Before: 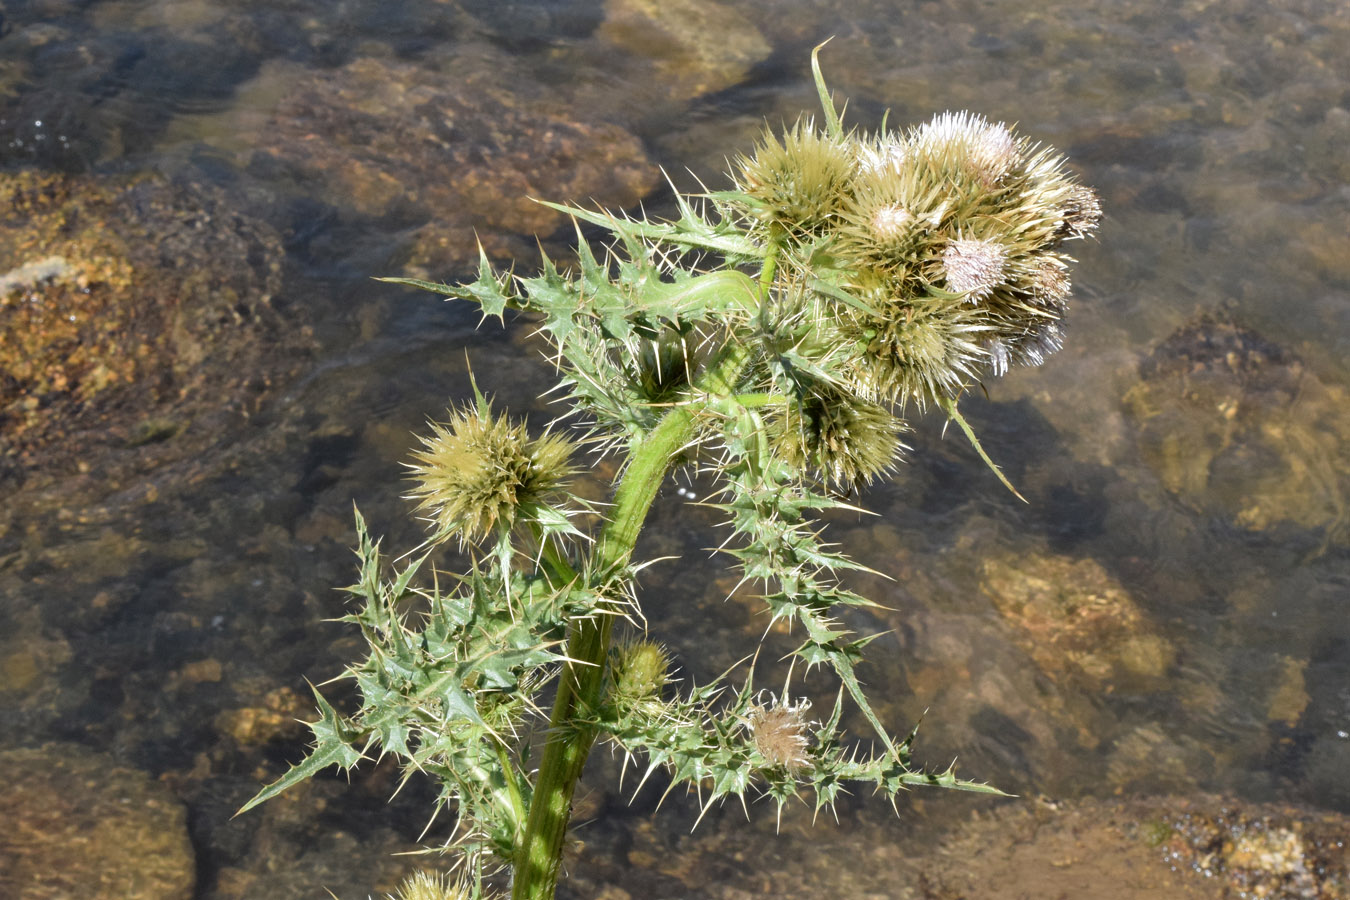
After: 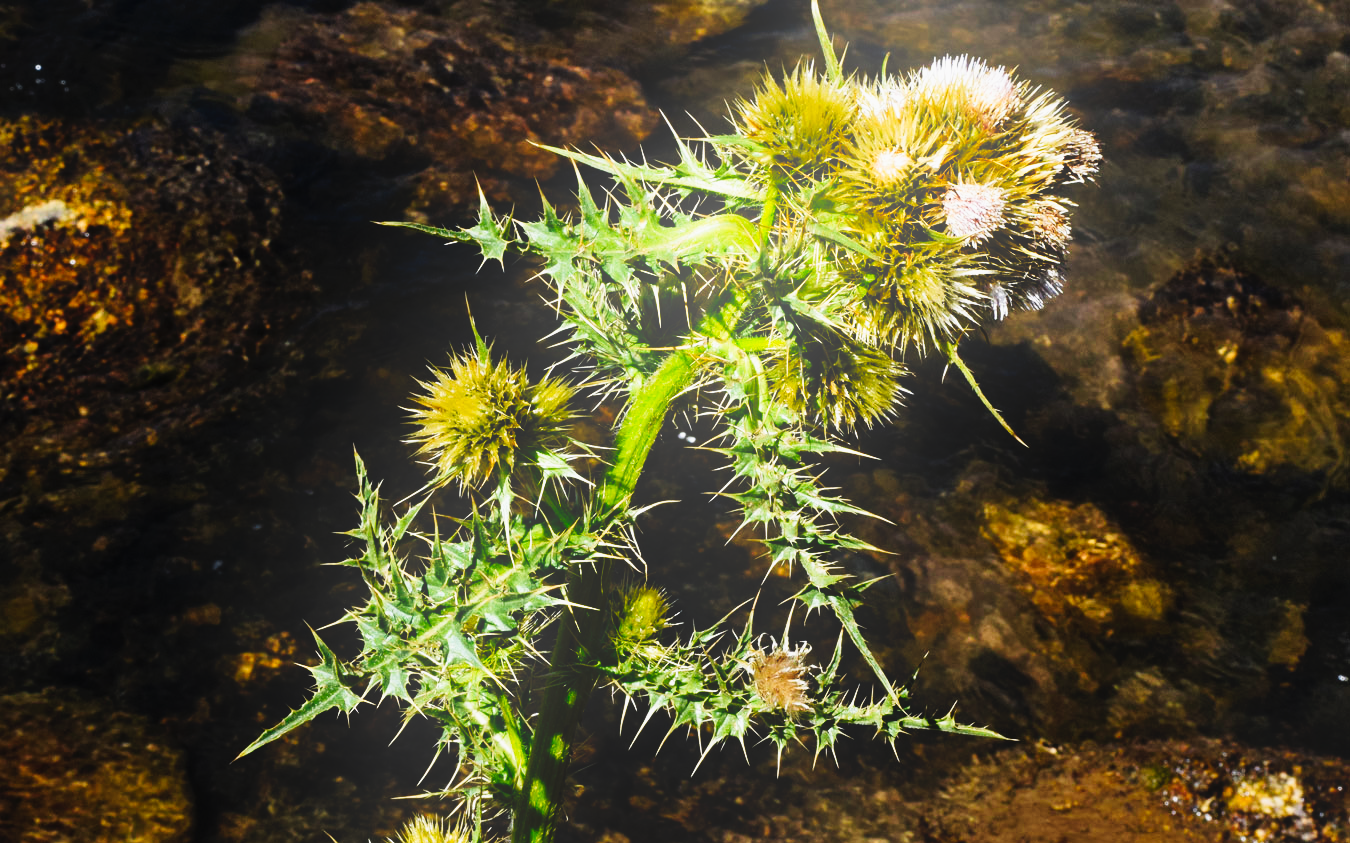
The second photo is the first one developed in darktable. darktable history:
tone curve: curves: ch0 [(0, 0) (0.003, 0.005) (0.011, 0.008) (0.025, 0.01) (0.044, 0.014) (0.069, 0.017) (0.1, 0.022) (0.136, 0.028) (0.177, 0.037) (0.224, 0.049) (0.277, 0.091) (0.335, 0.168) (0.399, 0.292) (0.468, 0.463) (0.543, 0.637) (0.623, 0.792) (0.709, 0.903) (0.801, 0.963) (0.898, 0.985) (1, 1)], preserve colors none
exposure: black level correction 0.009, exposure -0.637 EV, compensate highlight preservation false
crop and rotate: top 6.25%
bloom: on, module defaults
